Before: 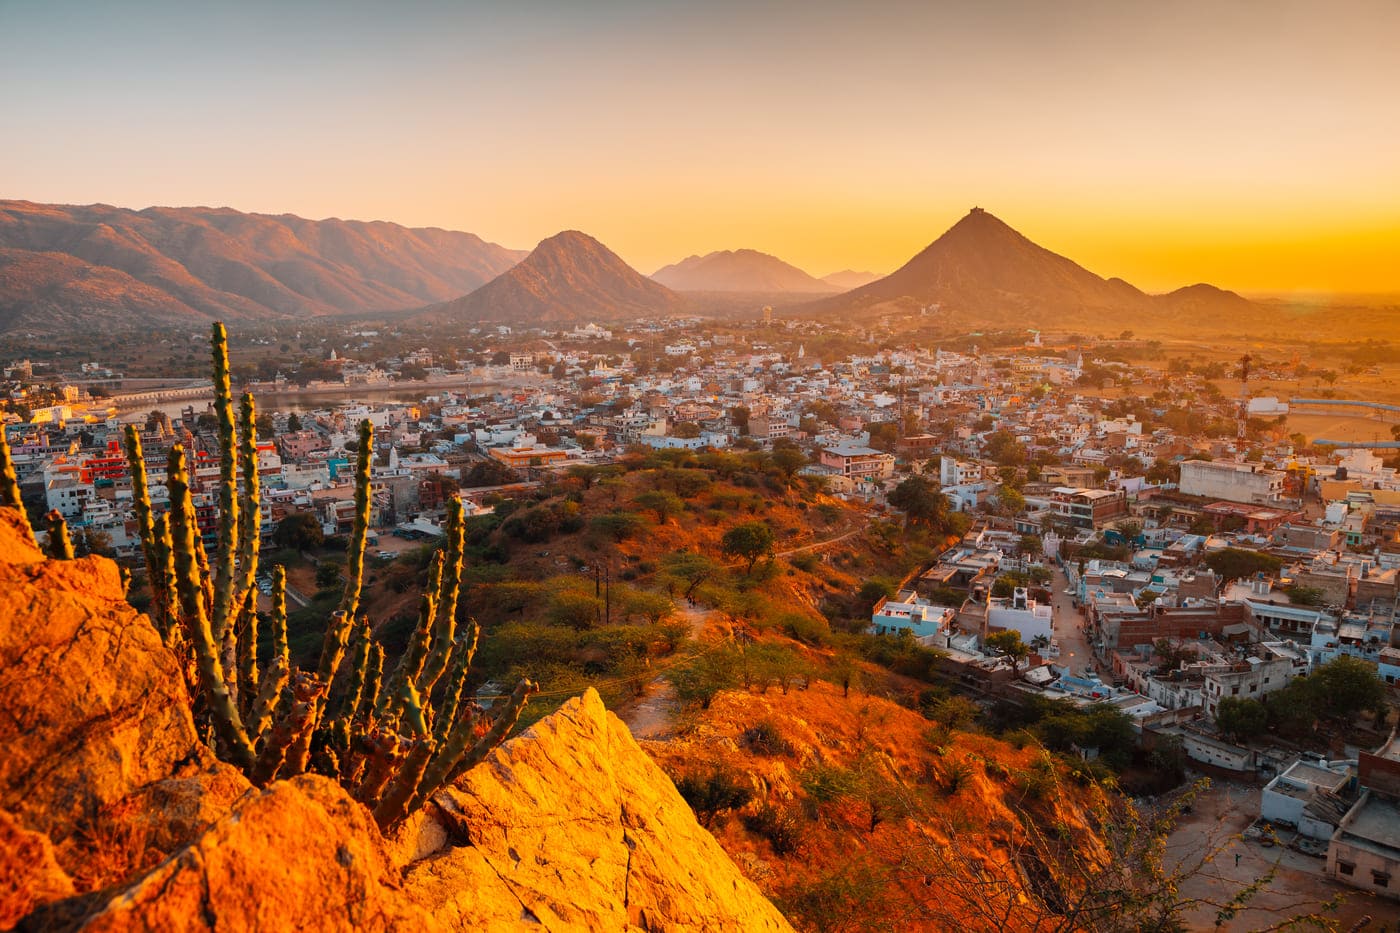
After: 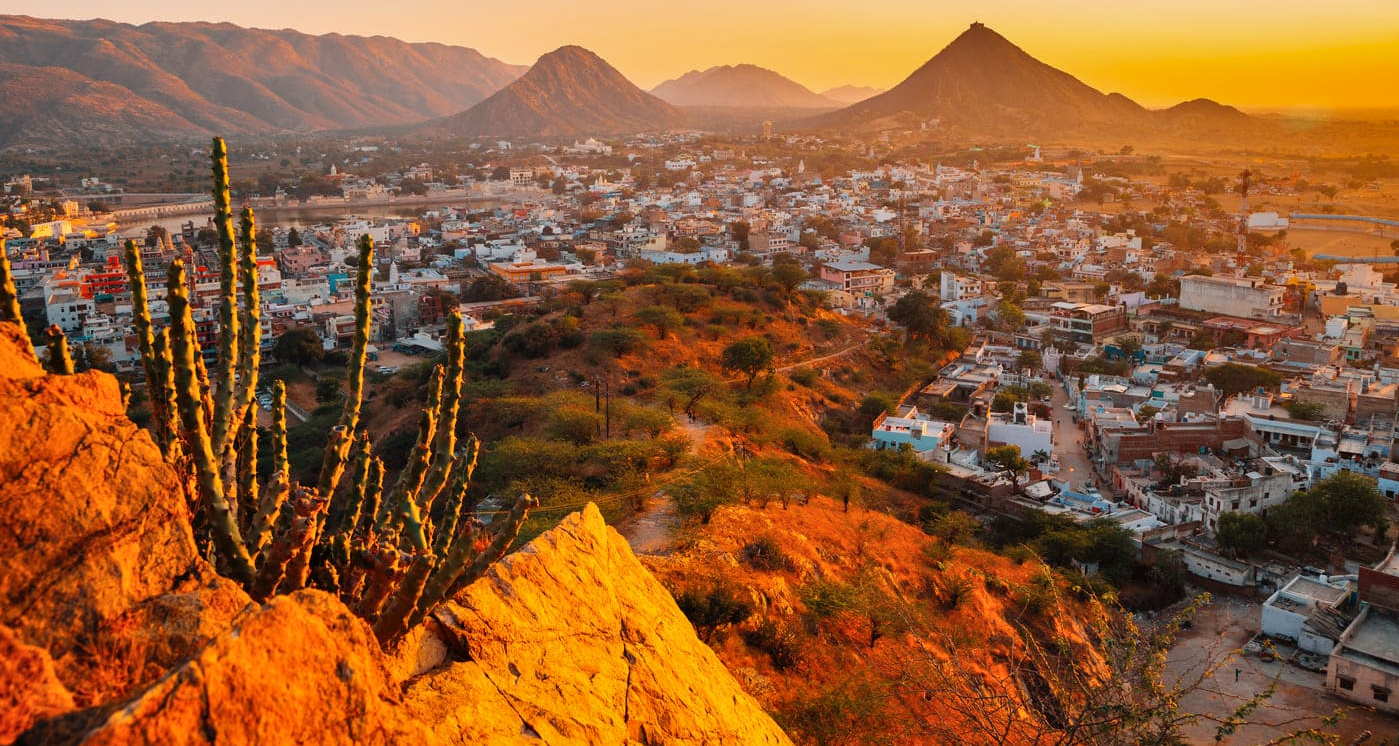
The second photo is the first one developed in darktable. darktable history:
shadows and highlights: shadows 49, highlights -41, soften with gaussian
crop and rotate: top 19.998%
